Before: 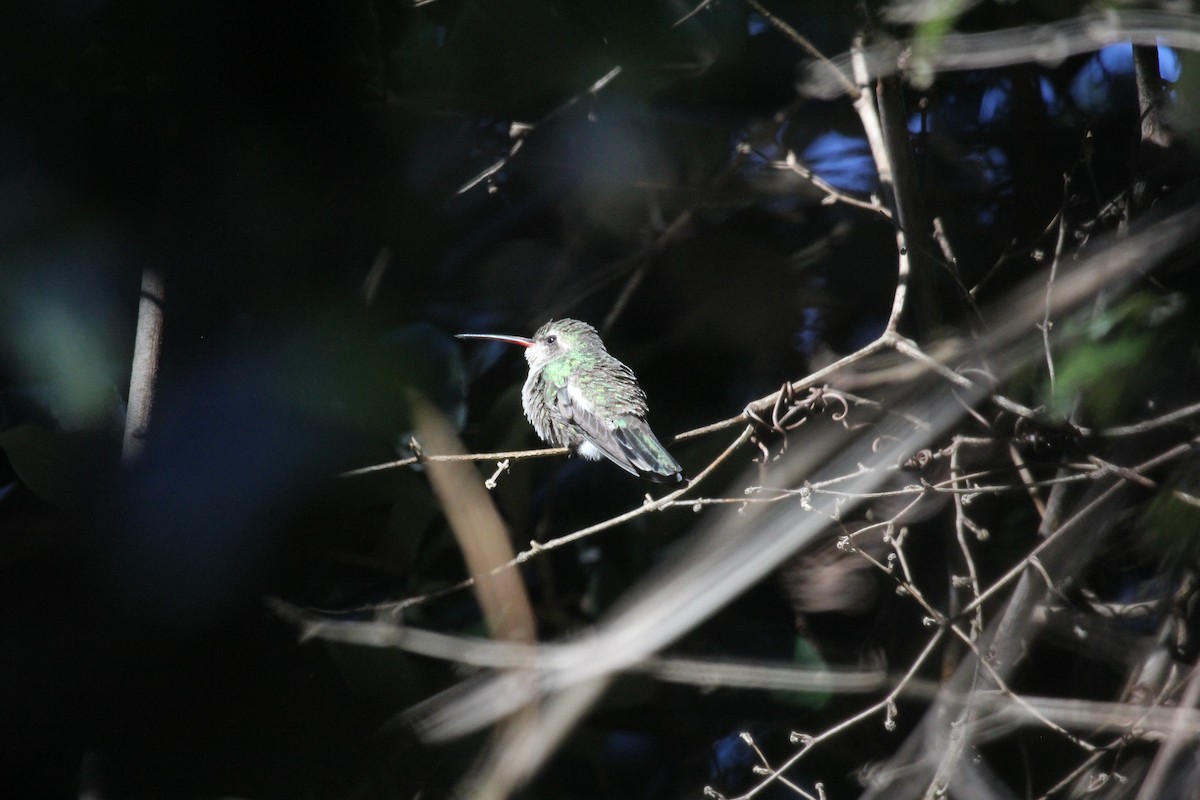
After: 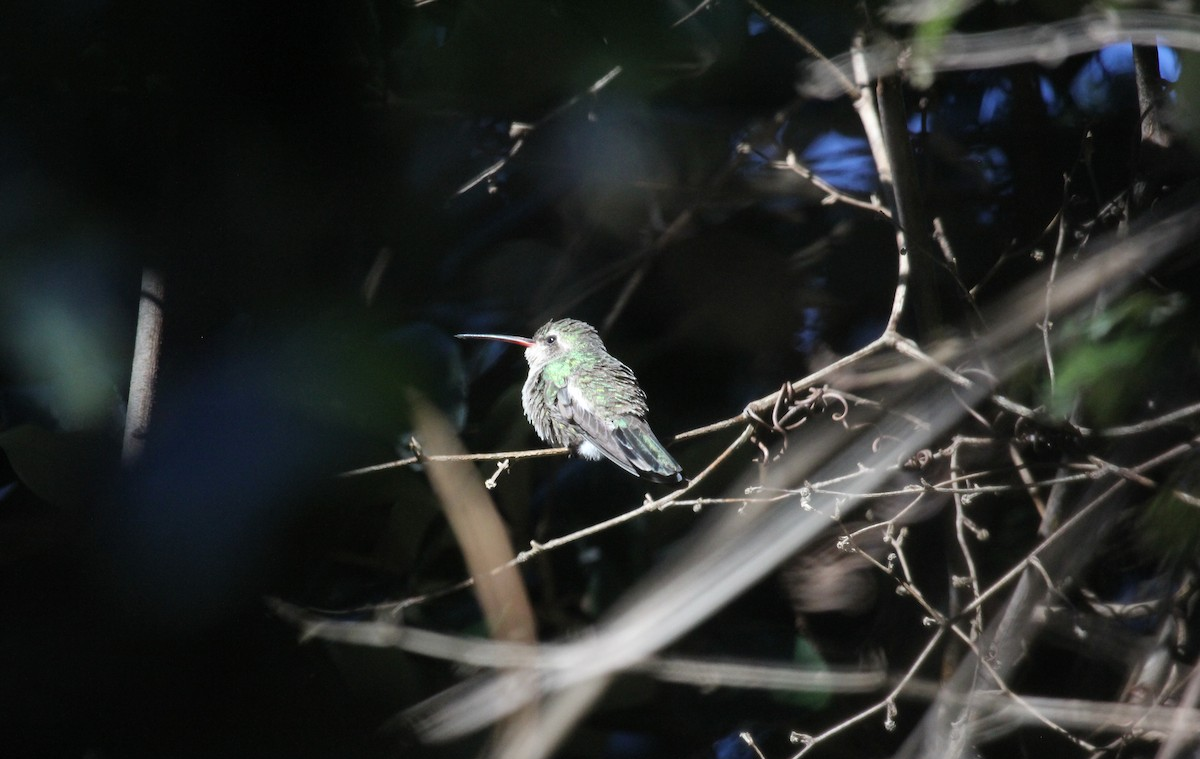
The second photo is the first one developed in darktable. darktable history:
crop and rotate: top 0.013%, bottom 5.024%
